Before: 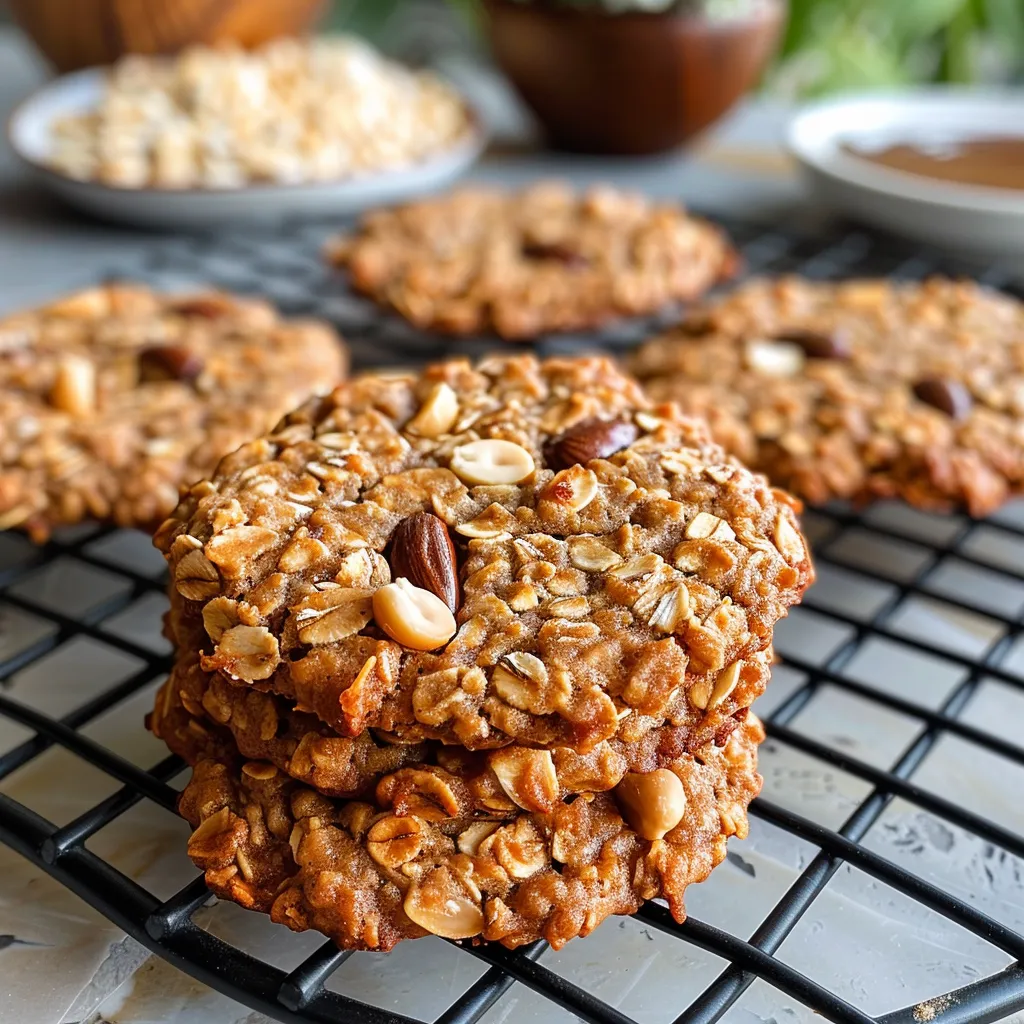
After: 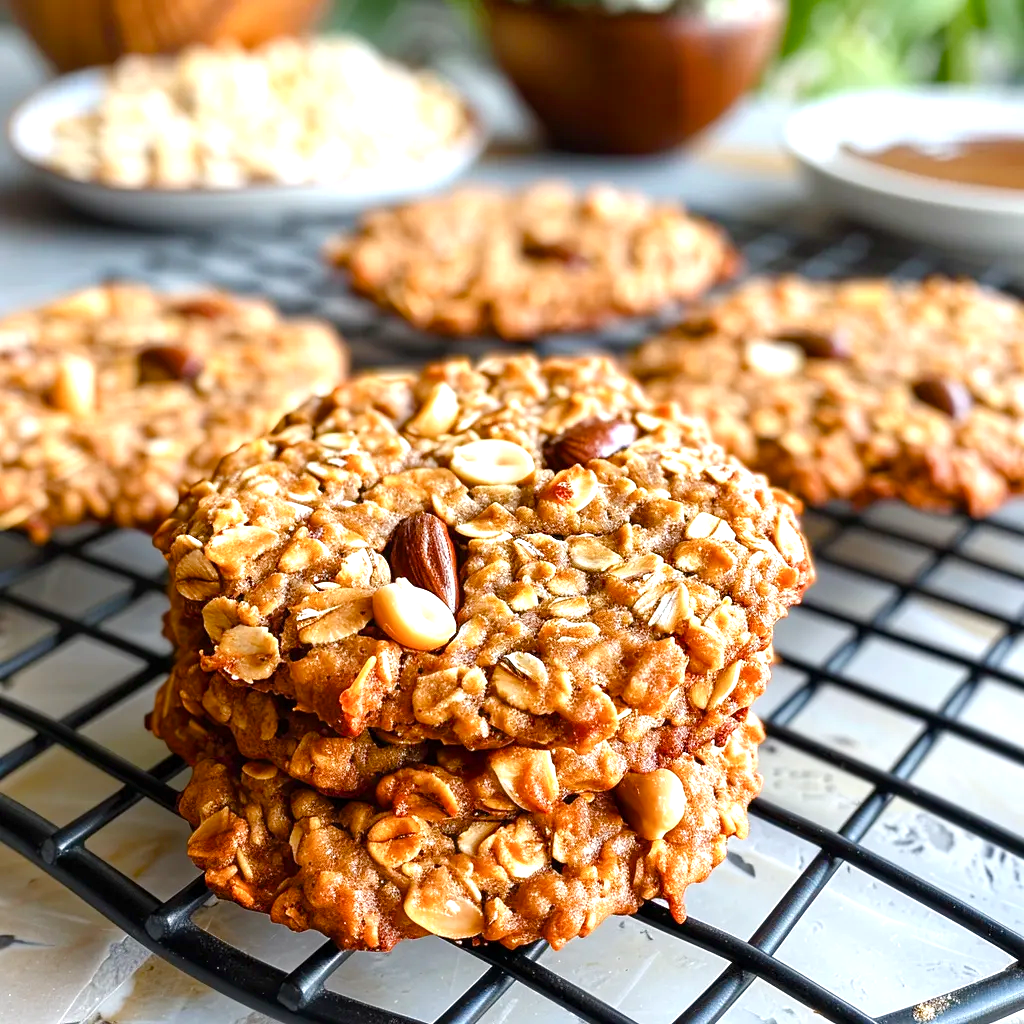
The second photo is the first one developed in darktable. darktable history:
color balance rgb: perceptual saturation grading › global saturation 20%, perceptual saturation grading › highlights -25%, perceptual saturation grading › shadows 25%
exposure: exposure 0.781 EV, compensate highlight preservation false
